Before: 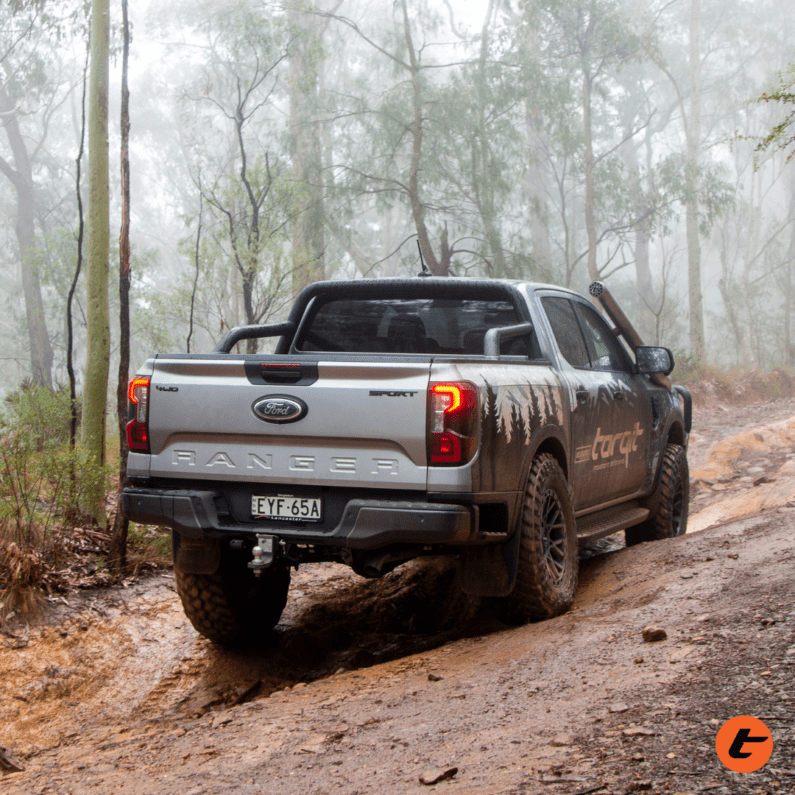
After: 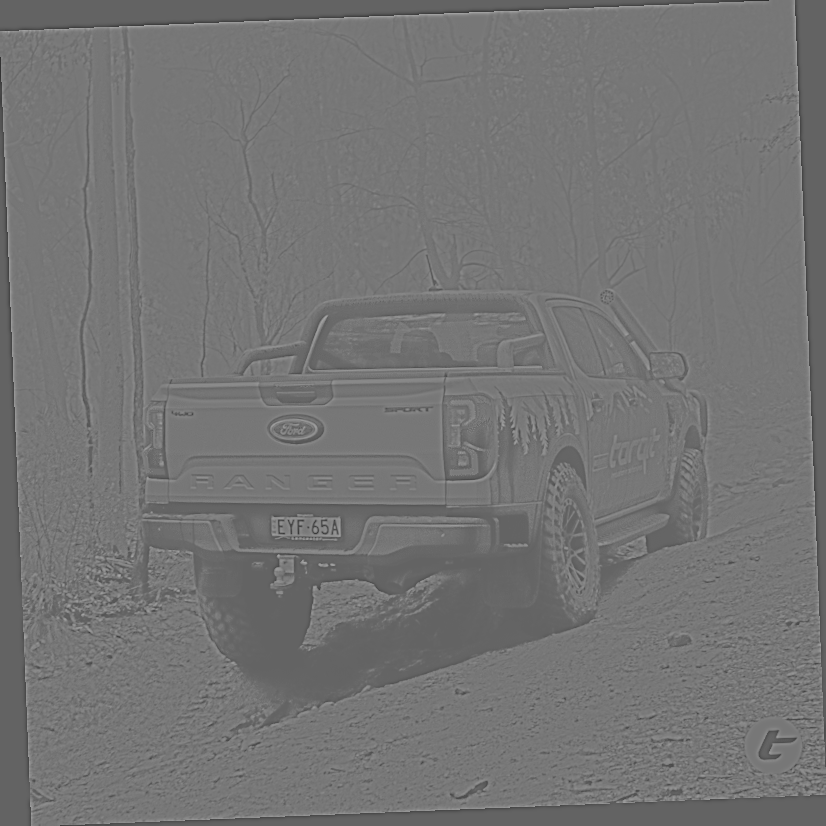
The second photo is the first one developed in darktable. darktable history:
sharpen: amount 0.2
rotate and perspective: rotation -2.29°, automatic cropping off
highpass: sharpness 5.84%, contrast boost 8.44%
exposure: black level correction 0.029, exposure -0.073 EV, compensate highlight preservation false
